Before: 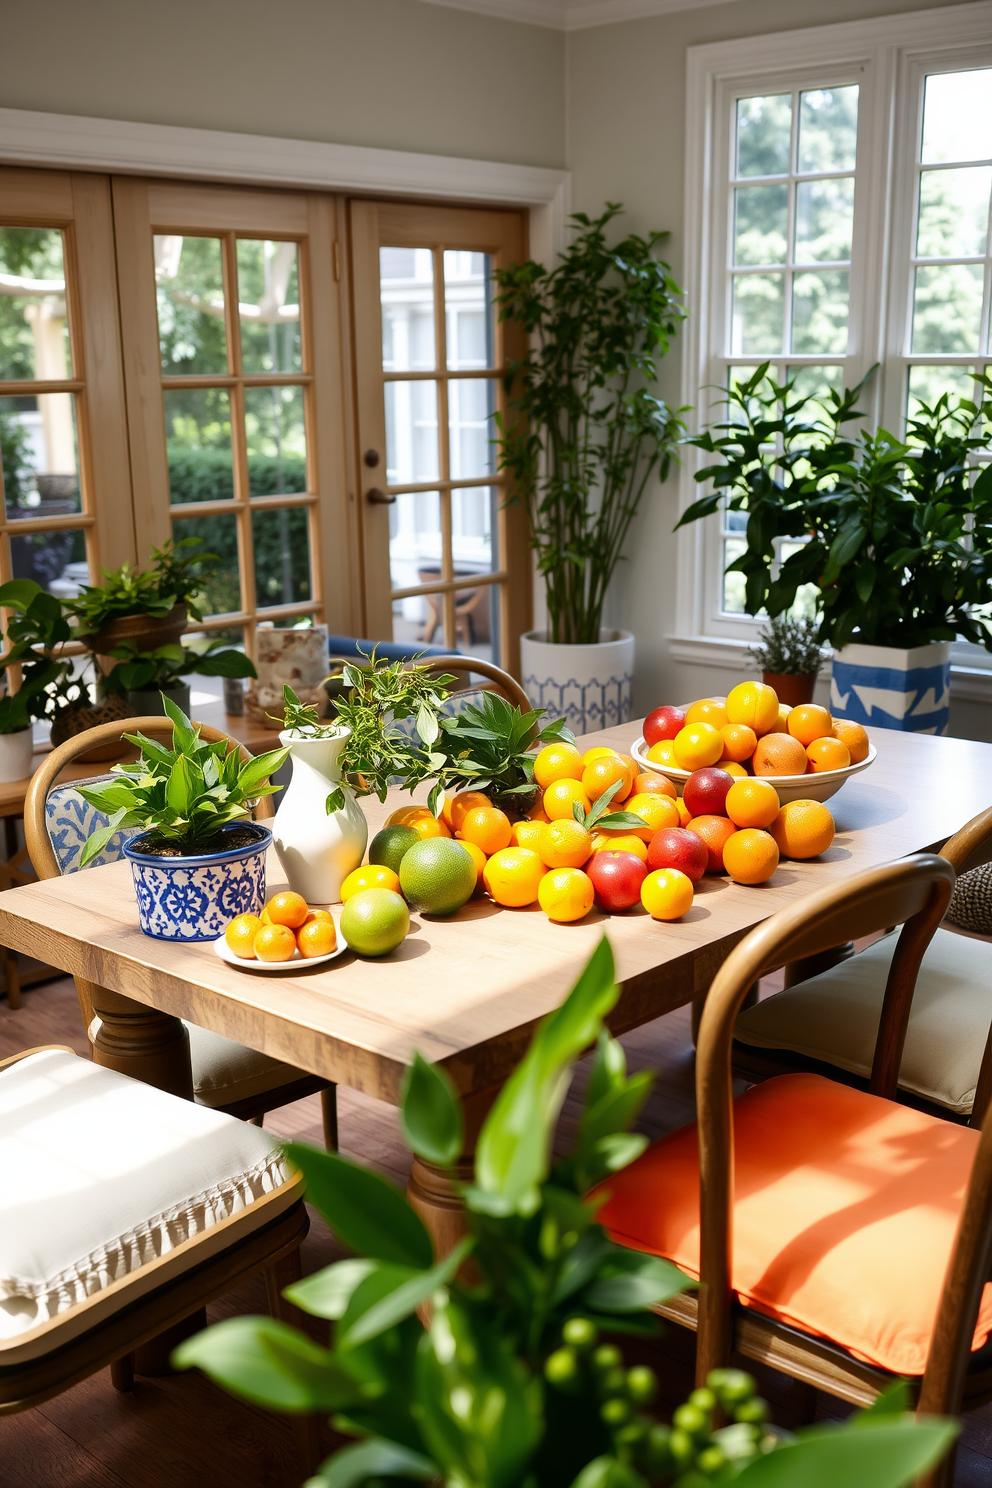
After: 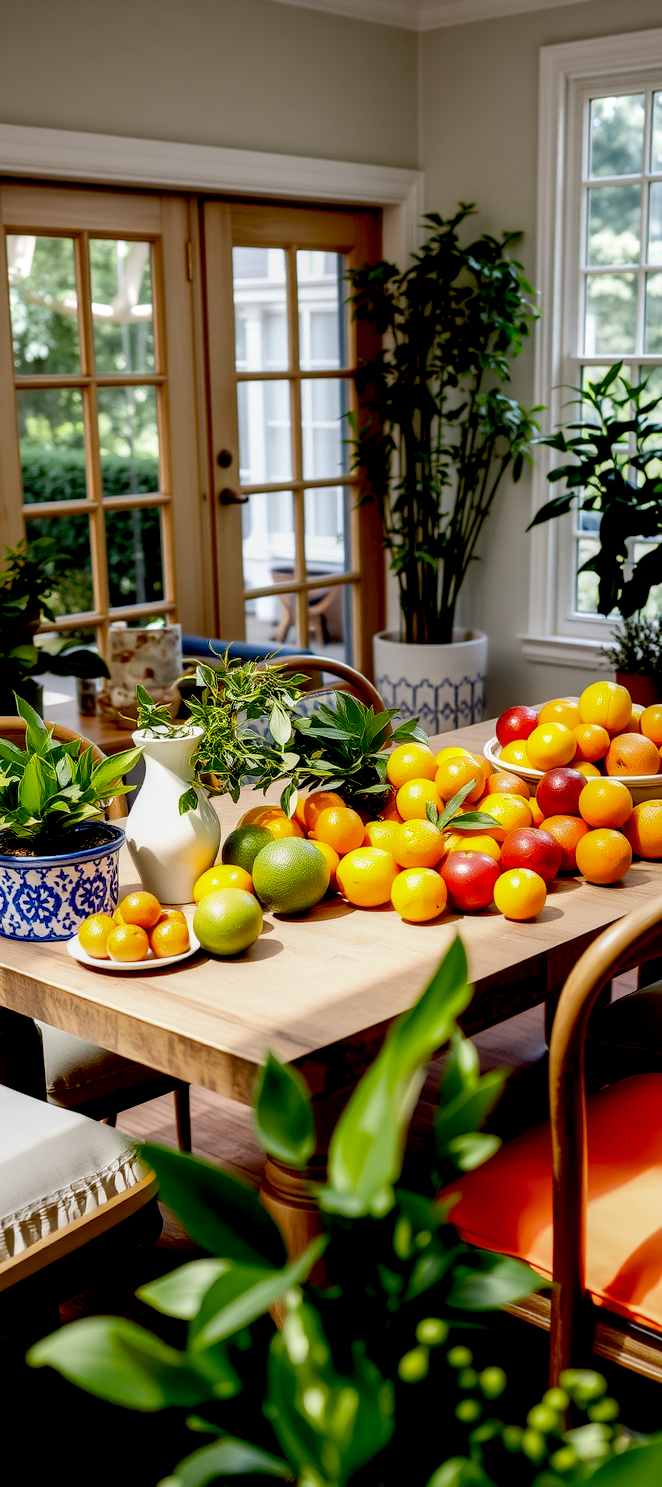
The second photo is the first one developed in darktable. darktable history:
exposure: black level correction 0.03, exposure -0.077 EV, compensate highlight preservation false
crop and rotate: left 14.858%, right 18.317%
local contrast: on, module defaults
